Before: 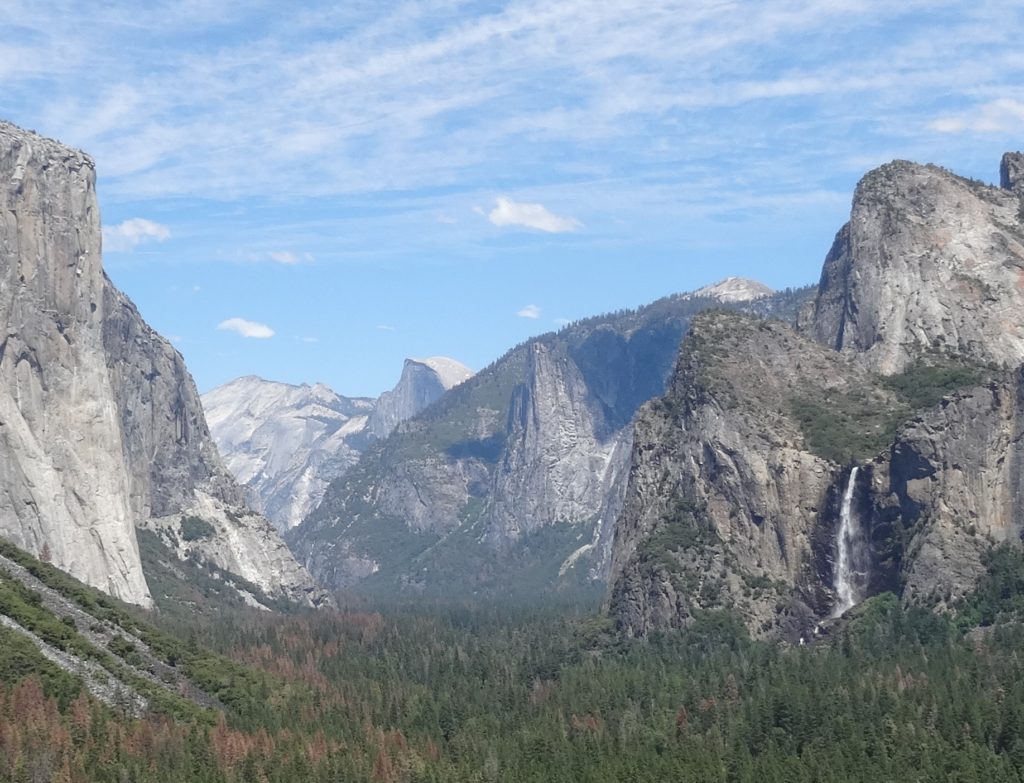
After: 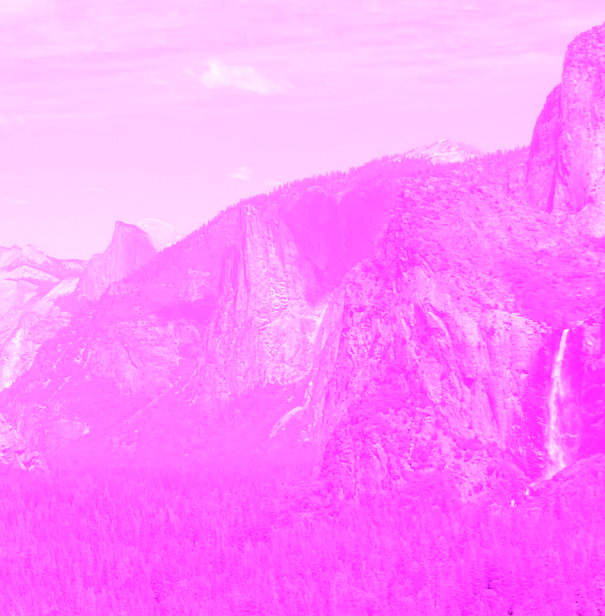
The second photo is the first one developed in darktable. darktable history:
crop and rotate: left 28.256%, top 17.734%, right 12.656%, bottom 3.573%
white balance: red 8, blue 8
